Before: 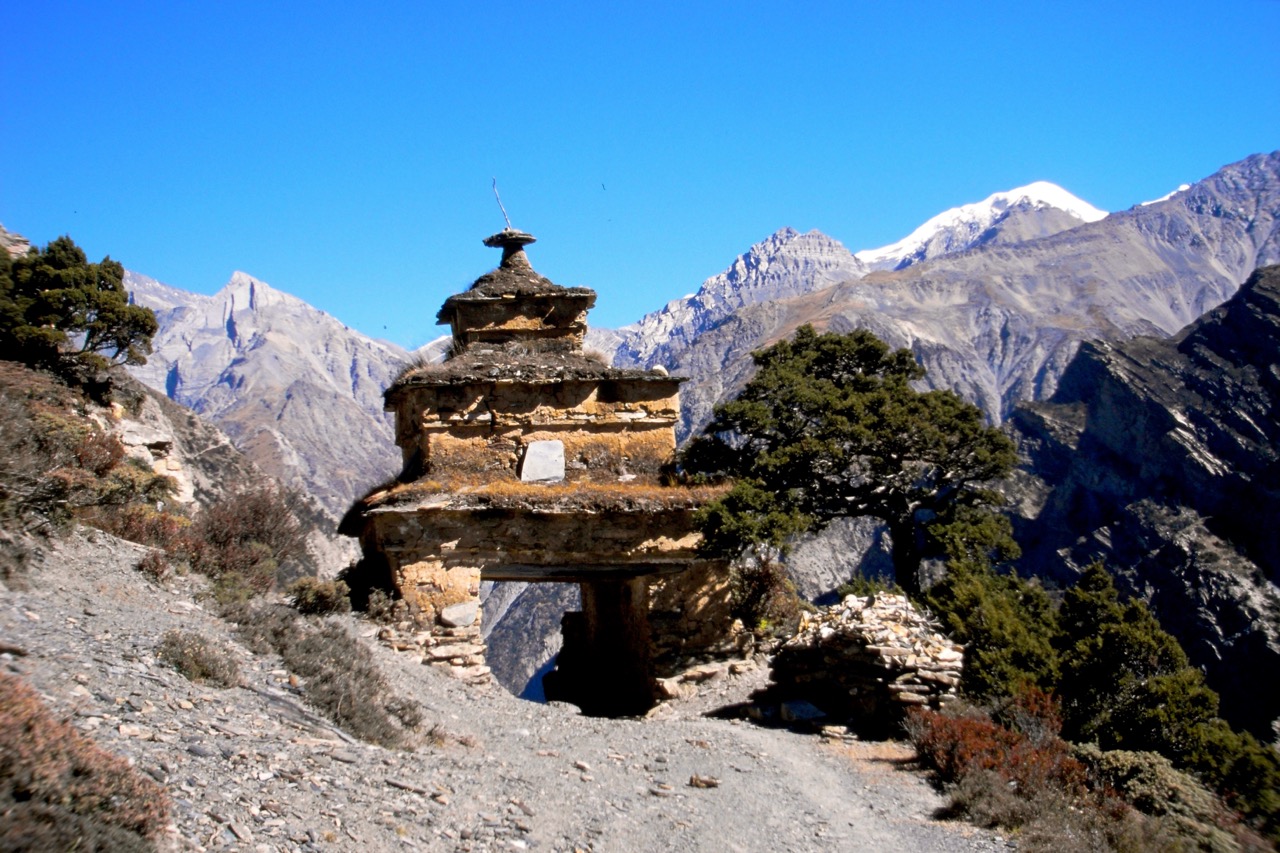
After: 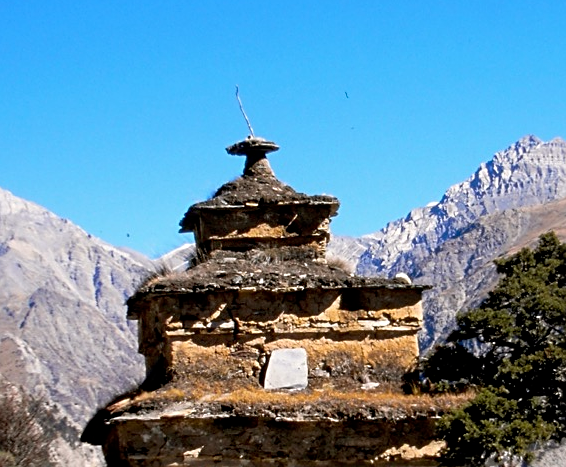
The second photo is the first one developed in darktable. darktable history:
crop: left 20.151%, top 10.877%, right 35.585%, bottom 34.367%
sharpen: radius 1.916
